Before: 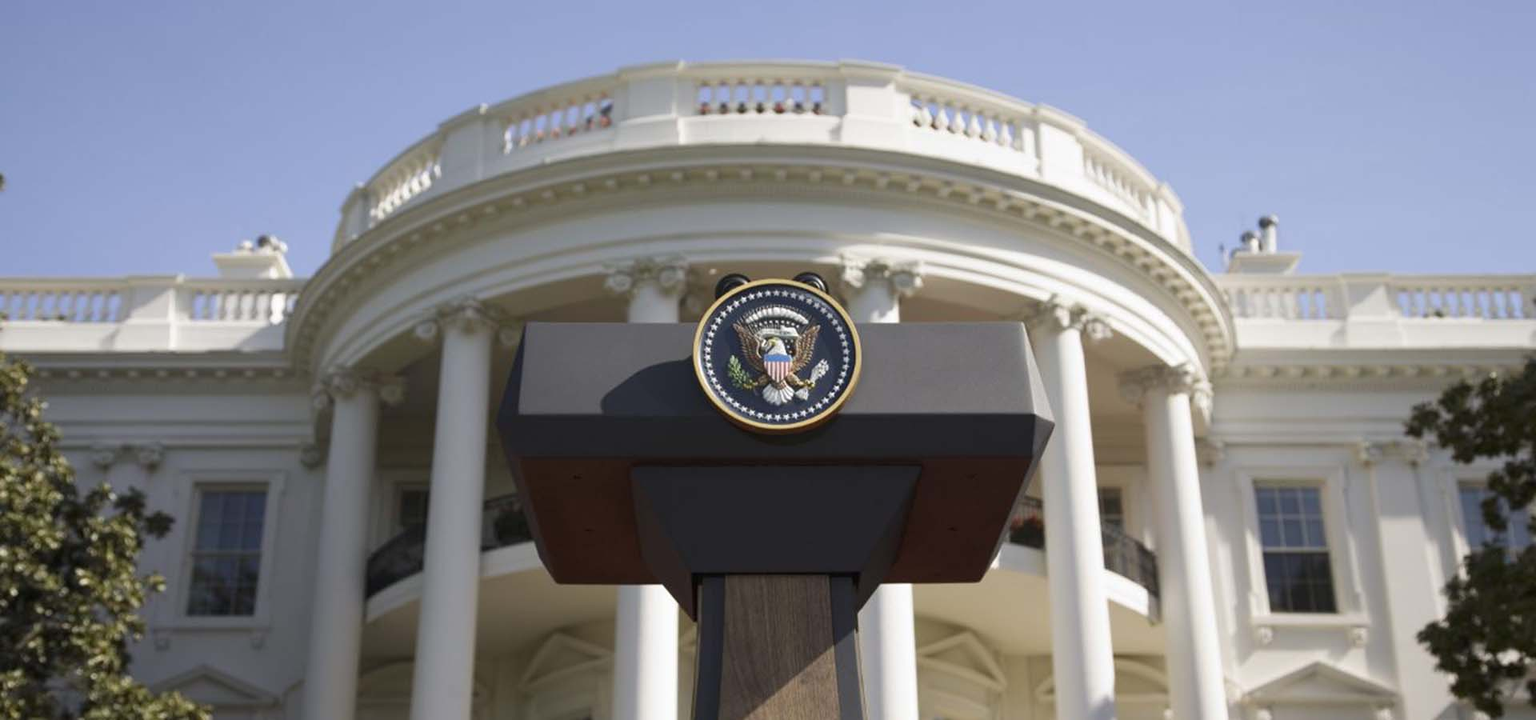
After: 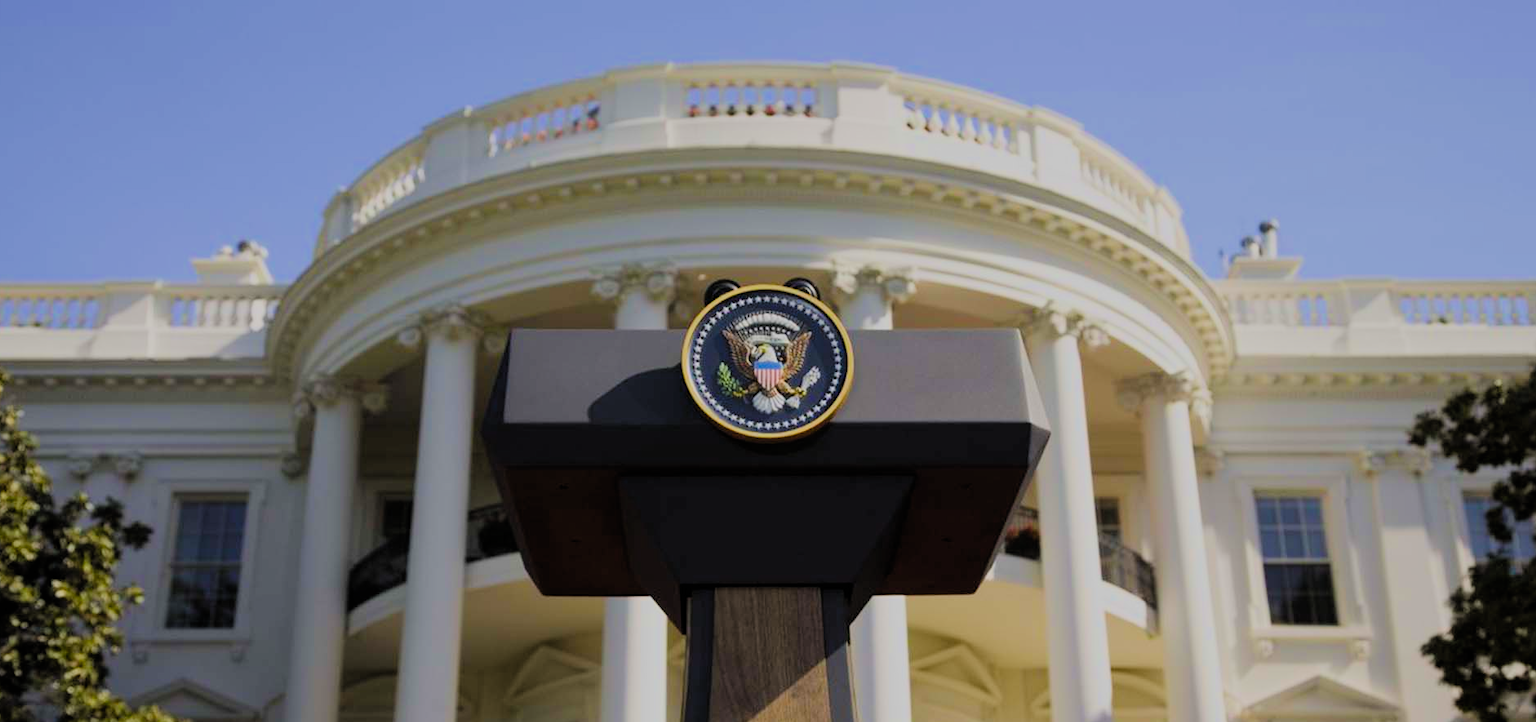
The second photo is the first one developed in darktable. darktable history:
velvia: strength 51.62%, mid-tones bias 0.504
crop: left 1.656%, right 0.275%, bottom 1.563%
filmic rgb: black relative exposure -6.12 EV, white relative exposure 6.96 EV, hardness 2.26, color science v4 (2020)
